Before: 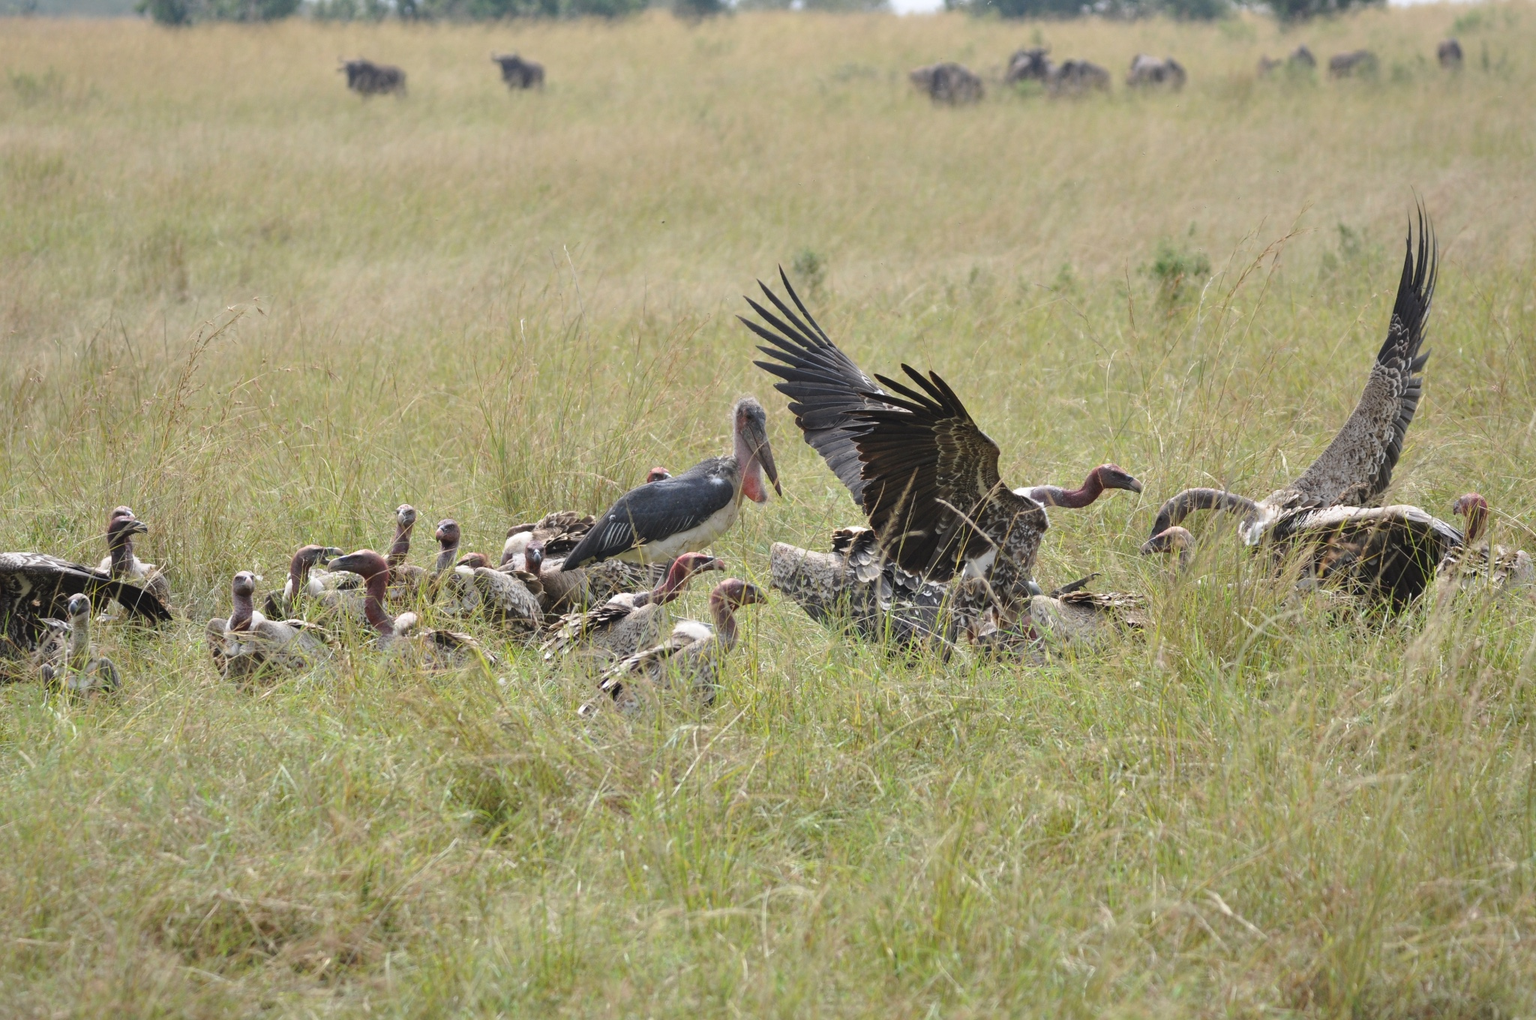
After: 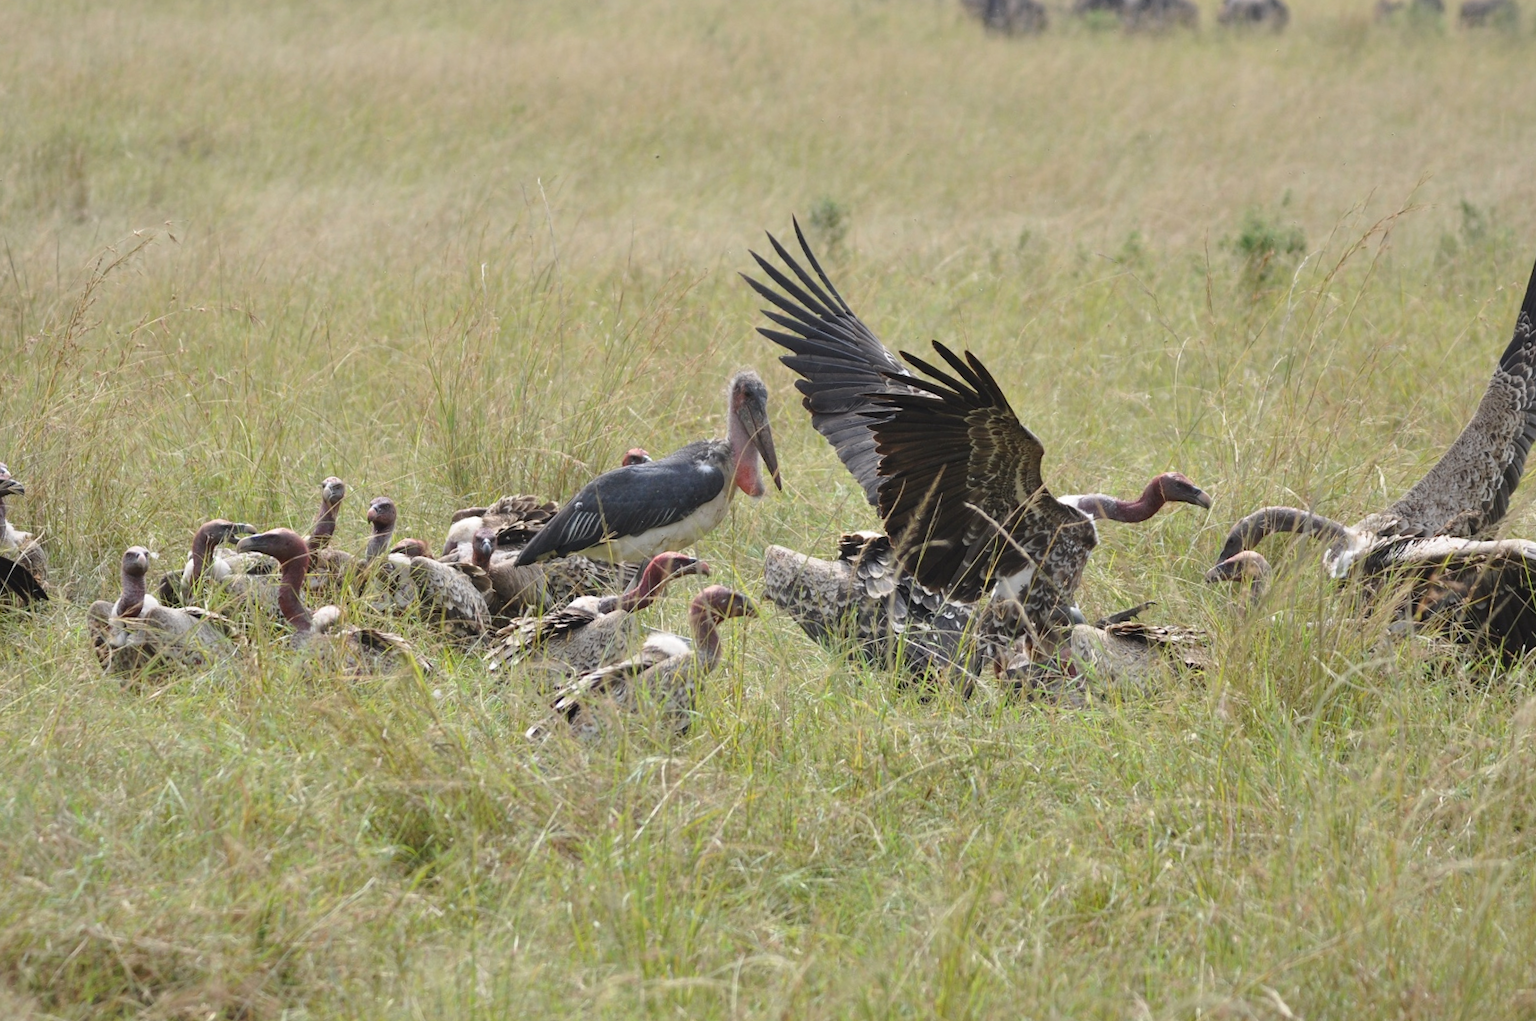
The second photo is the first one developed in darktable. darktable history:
crop and rotate: angle -2.98°, left 5.043%, top 5.186%, right 4.605%, bottom 4.349%
